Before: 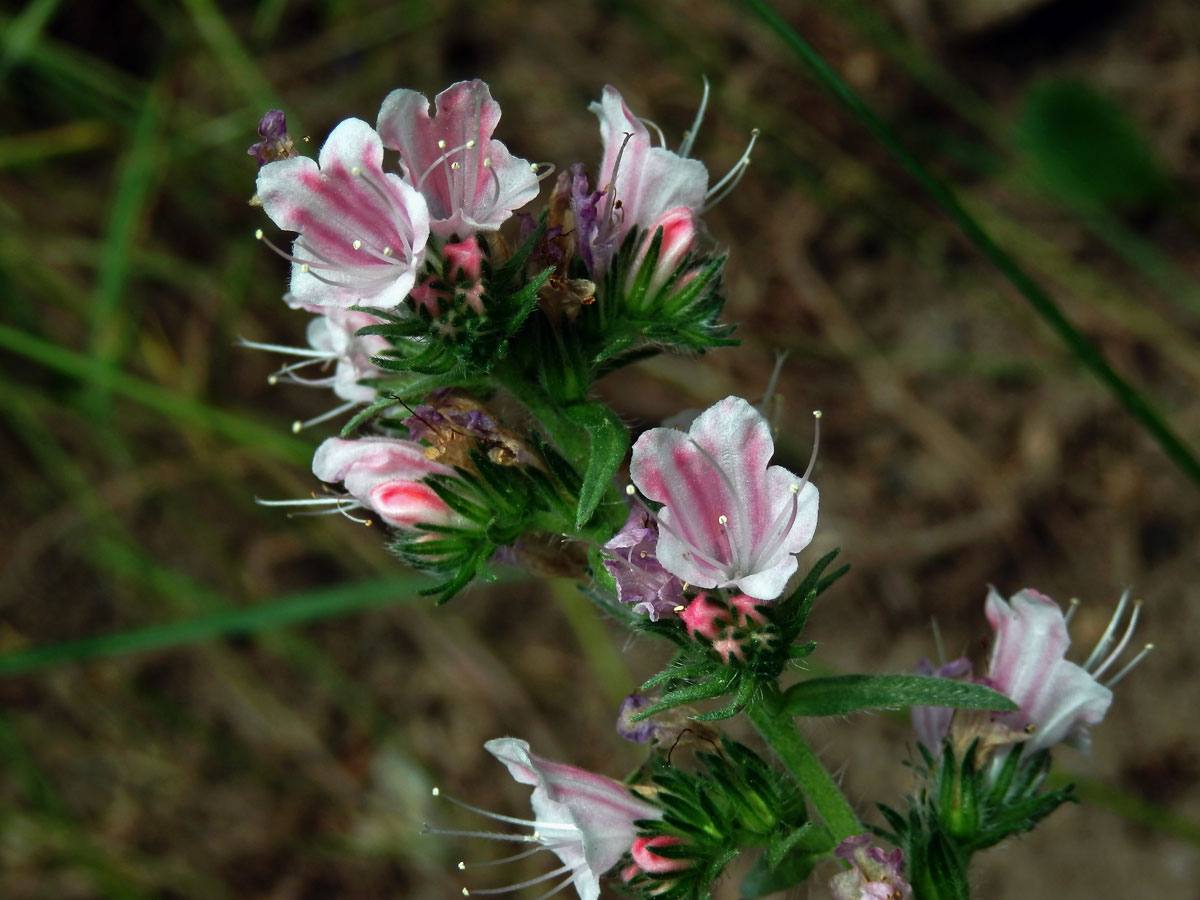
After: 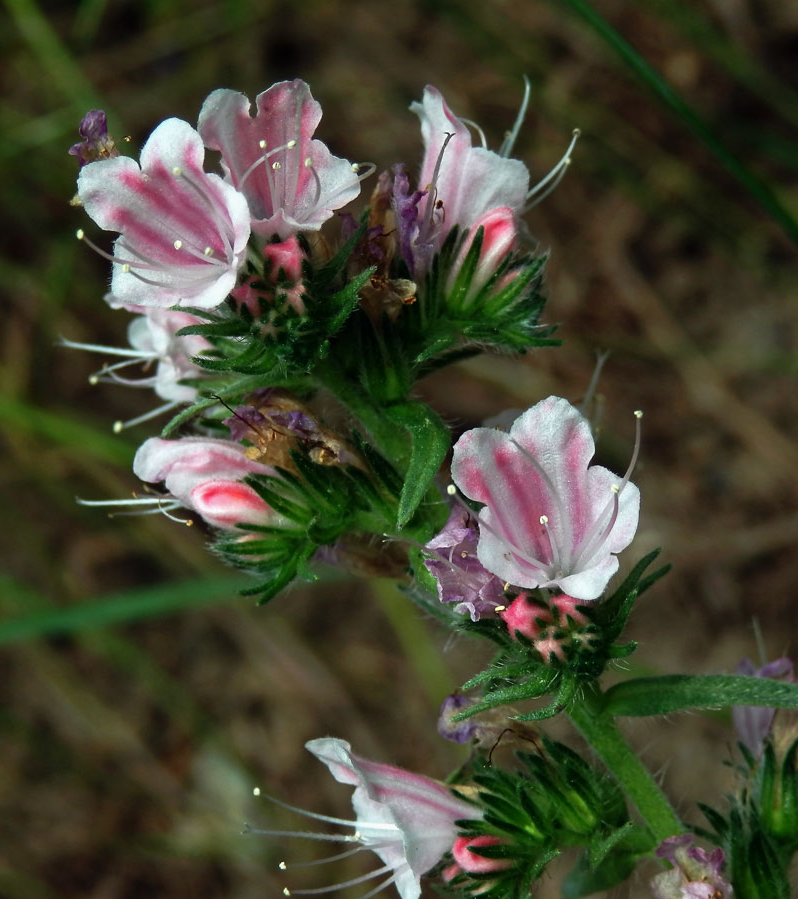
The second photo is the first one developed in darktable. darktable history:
crop and rotate: left 14.927%, right 18.57%
